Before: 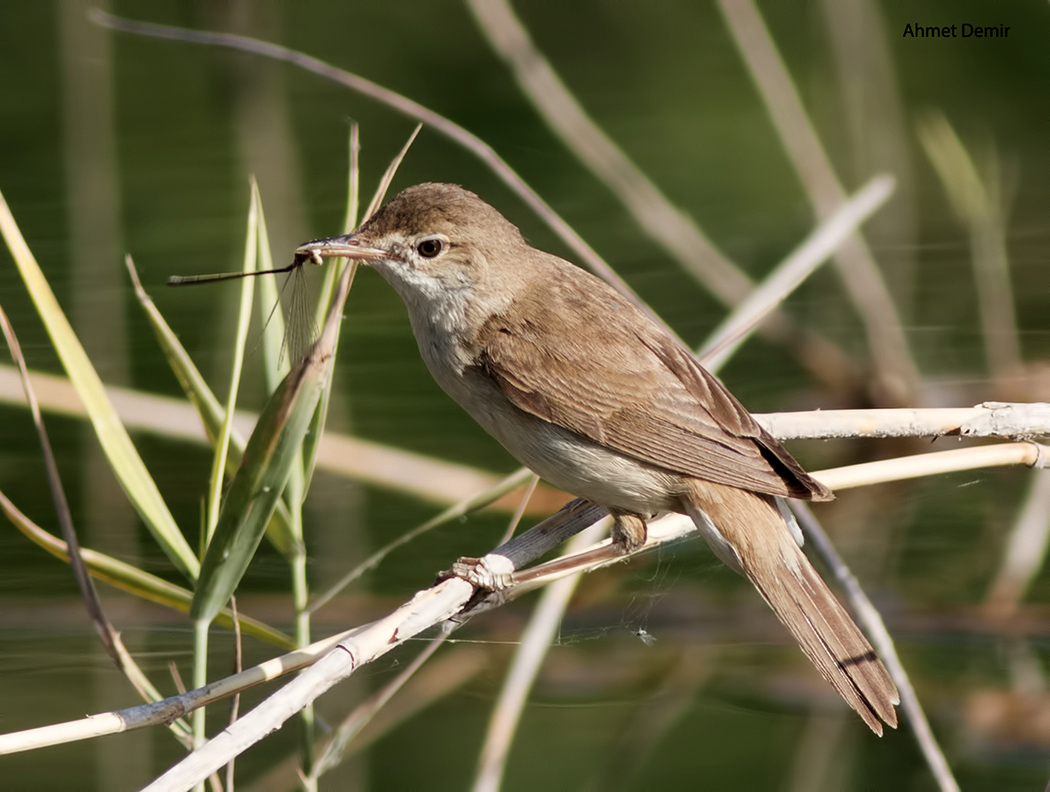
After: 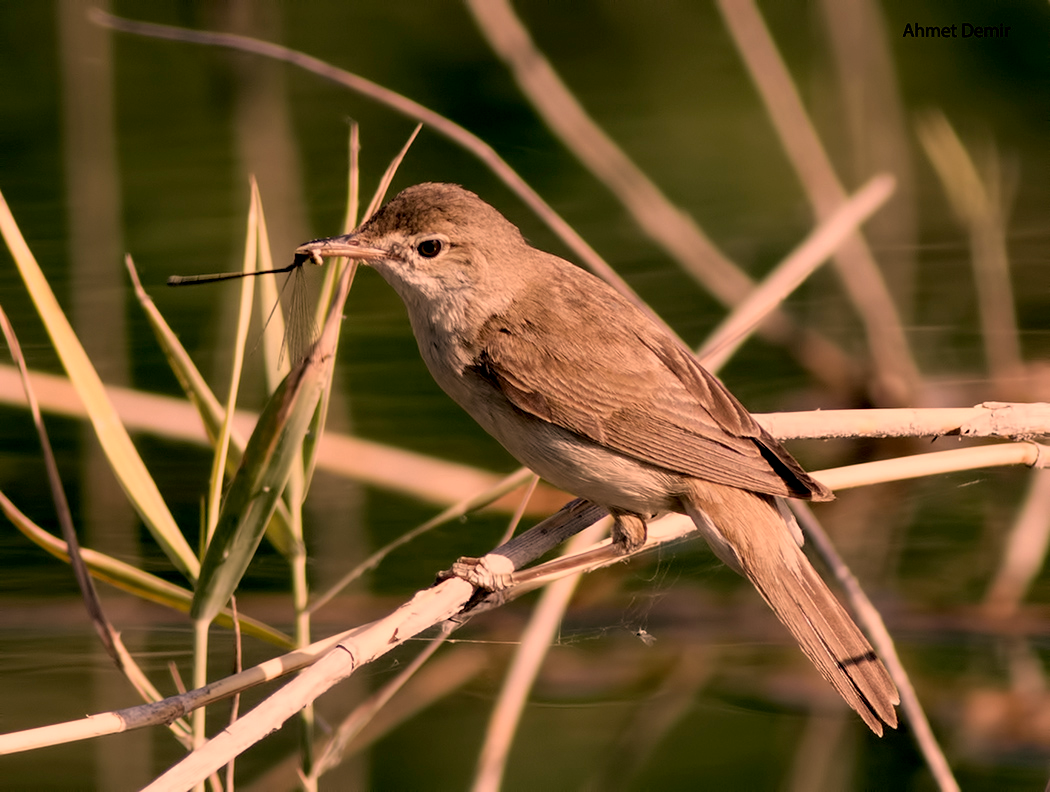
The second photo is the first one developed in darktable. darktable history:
exposure: black level correction 0.009, exposure -0.16 EV, compensate highlight preservation false
color correction: highlights a* 39.33, highlights b* 39.78, saturation 0.687
